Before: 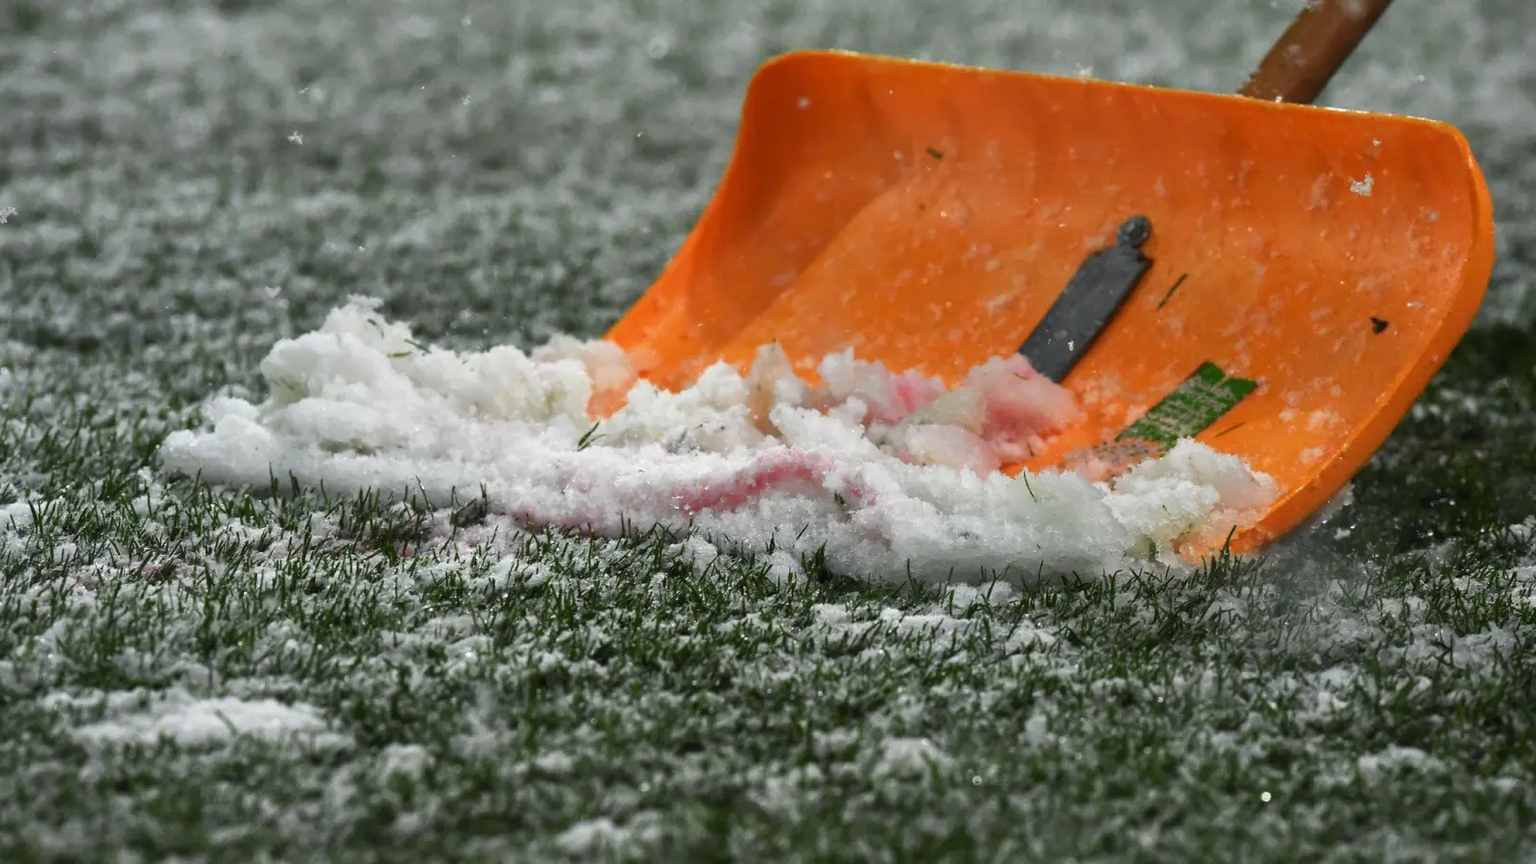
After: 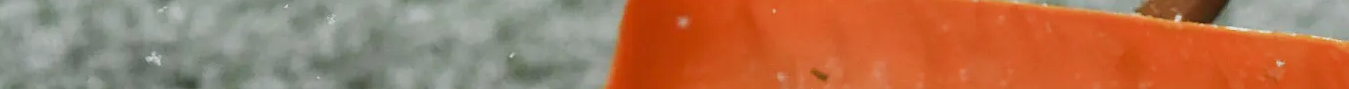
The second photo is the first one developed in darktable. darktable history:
exposure: black level correction 0, exposure 0.7 EV, compensate exposure bias true, compensate highlight preservation false
crop and rotate: left 9.644%, top 9.491%, right 6.021%, bottom 80.509%
sharpen: amount 0.2
filmic rgb: black relative exposure -7.15 EV, white relative exposure 5.36 EV, hardness 3.02
